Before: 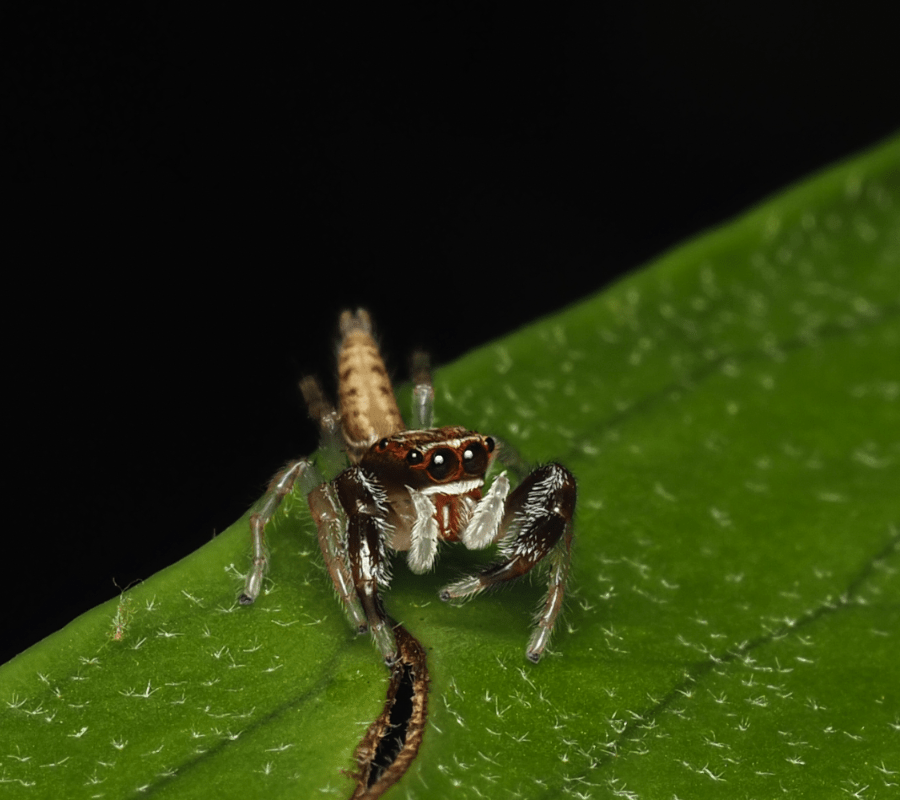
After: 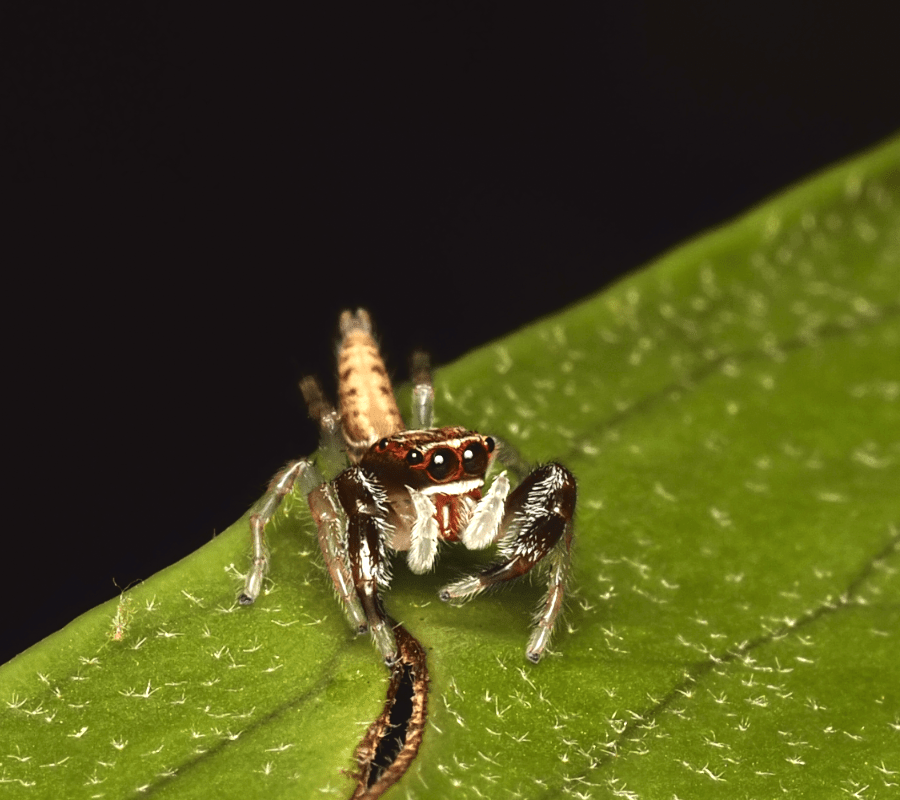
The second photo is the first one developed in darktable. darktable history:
tone curve: curves: ch0 [(0, 0.036) (0.119, 0.115) (0.461, 0.479) (0.715, 0.767) (0.817, 0.865) (1, 0.998)]; ch1 [(0, 0) (0.377, 0.416) (0.44, 0.478) (0.487, 0.498) (0.514, 0.525) (0.538, 0.552) (0.67, 0.688) (1, 1)]; ch2 [(0, 0) (0.38, 0.405) (0.463, 0.445) (0.492, 0.486) (0.524, 0.541) (0.578, 0.59) (0.653, 0.658) (1, 1)], color space Lab, independent channels, preserve colors none
exposure: black level correction 0, exposure 0.9 EV, compensate highlight preservation false
